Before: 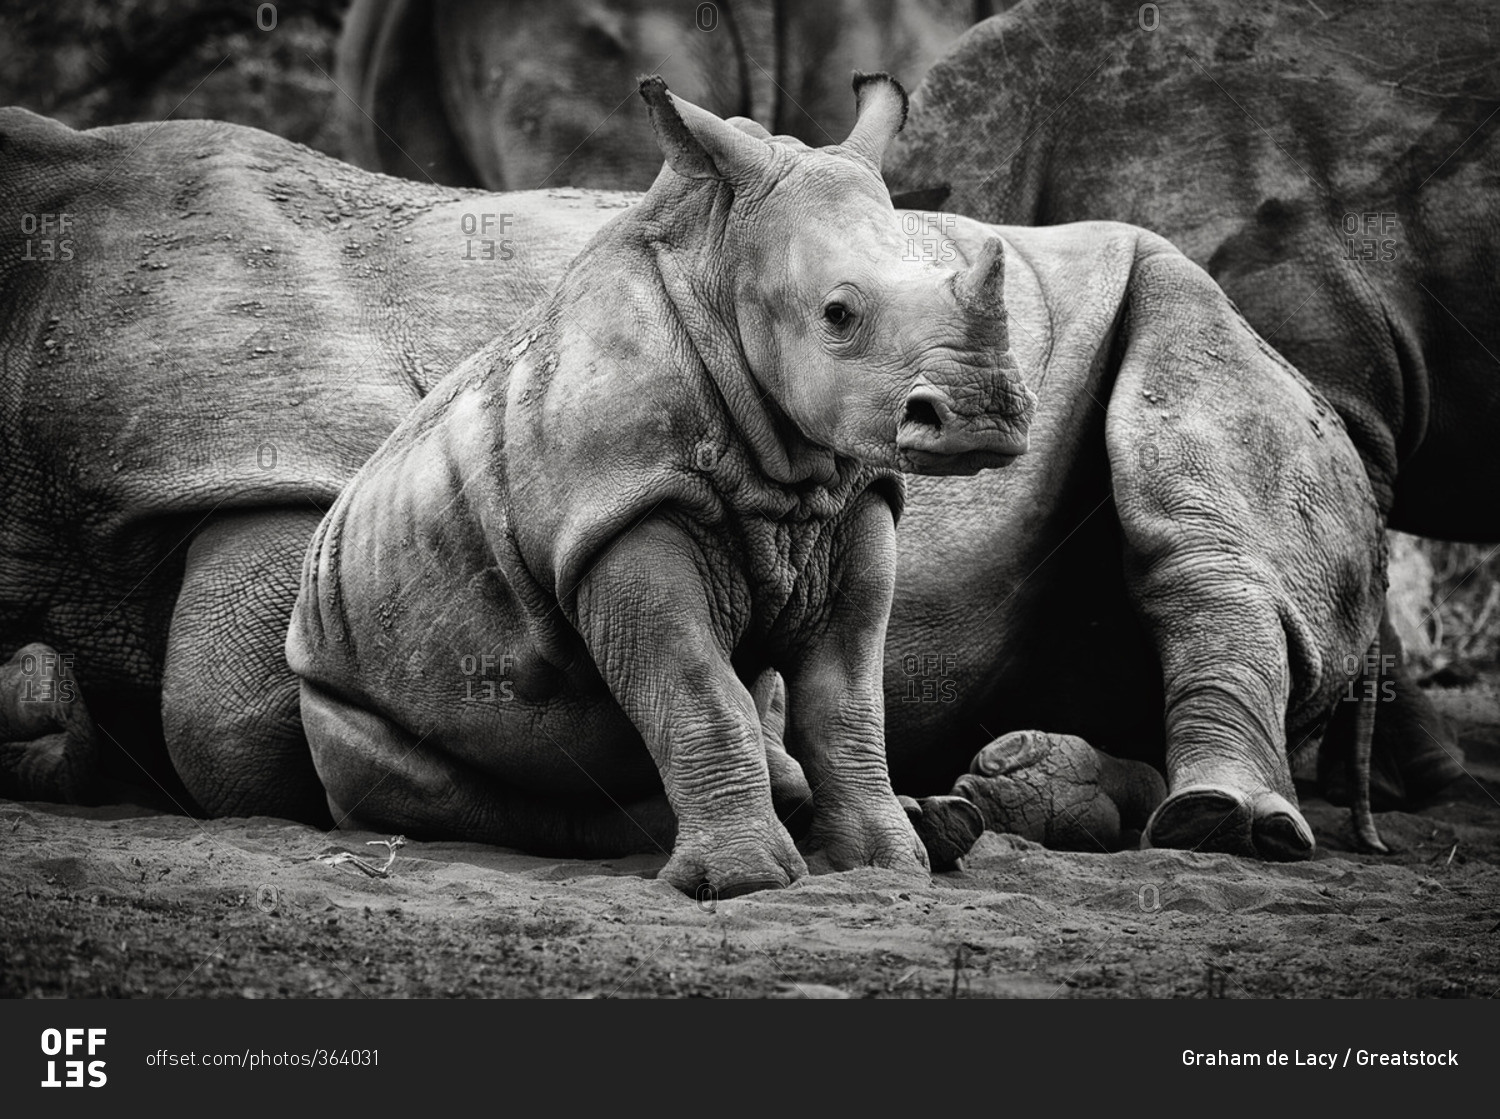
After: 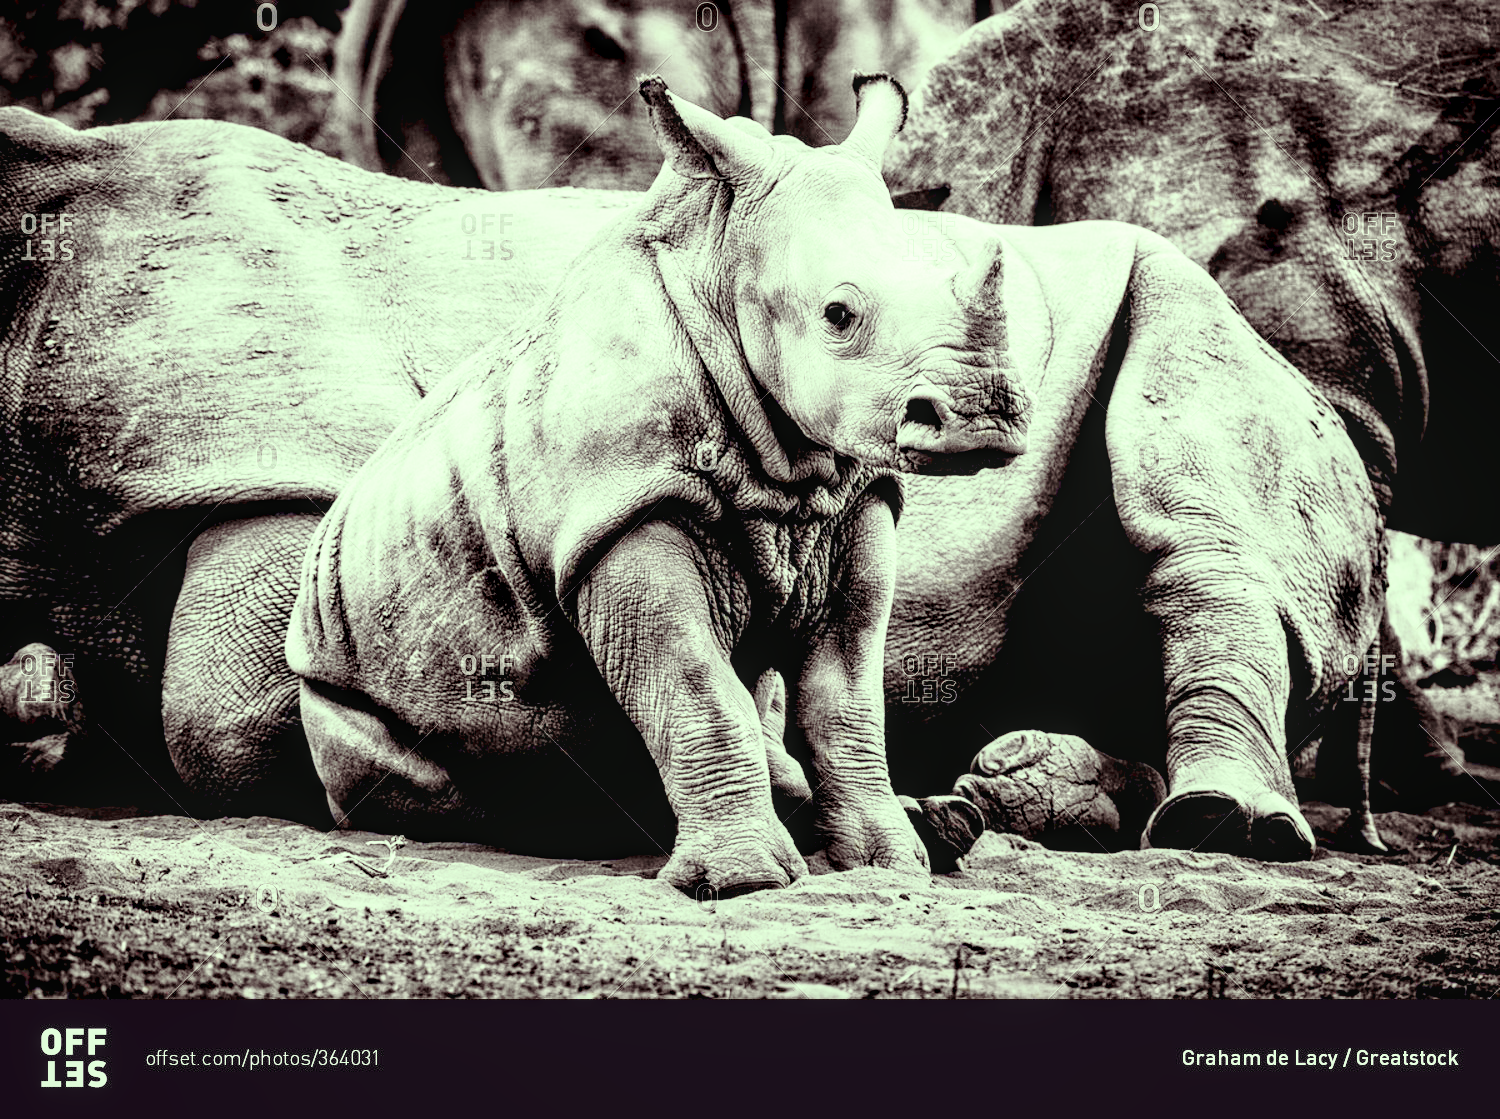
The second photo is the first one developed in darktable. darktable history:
base curve: curves: ch0 [(0, 0) (0.028, 0.03) (0.121, 0.232) (0.46, 0.748) (0.859, 0.968) (1, 1)], preserve colors none
white balance: red 1.05, blue 1.072
color correction: highlights a* -10.77, highlights b* 9.8, saturation 1.72
exposure: black level correction 0.011, exposure 1.088 EV, compensate exposure bias true, compensate highlight preservation false
local contrast: on, module defaults
